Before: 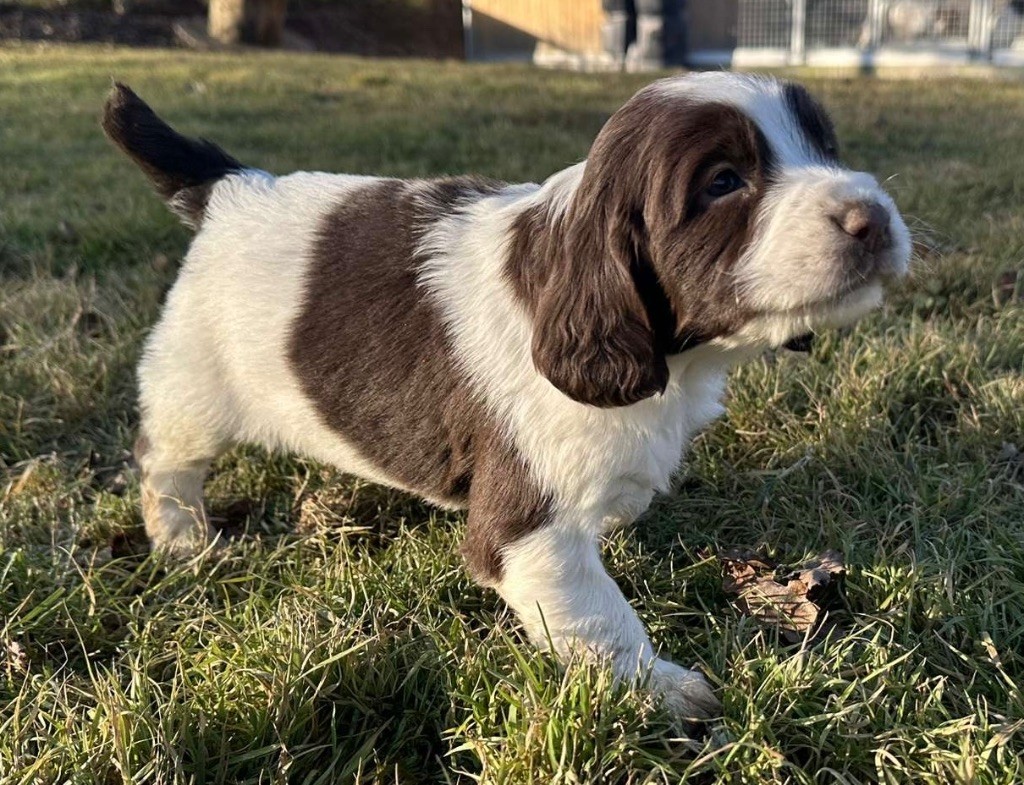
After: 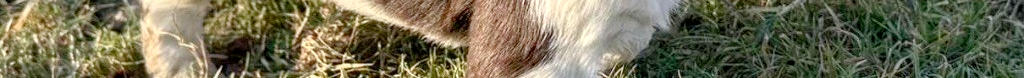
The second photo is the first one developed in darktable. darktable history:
tone curve: curves: ch0 [(0, 0) (0.004, 0.008) (0.077, 0.156) (0.169, 0.29) (0.774, 0.774) (1, 1)], color space Lab, linked channels, preserve colors none
contrast brightness saturation: contrast 0.24, brightness 0.09
local contrast: detail 130%
crop and rotate: top 59.084%, bottom 30.916%
